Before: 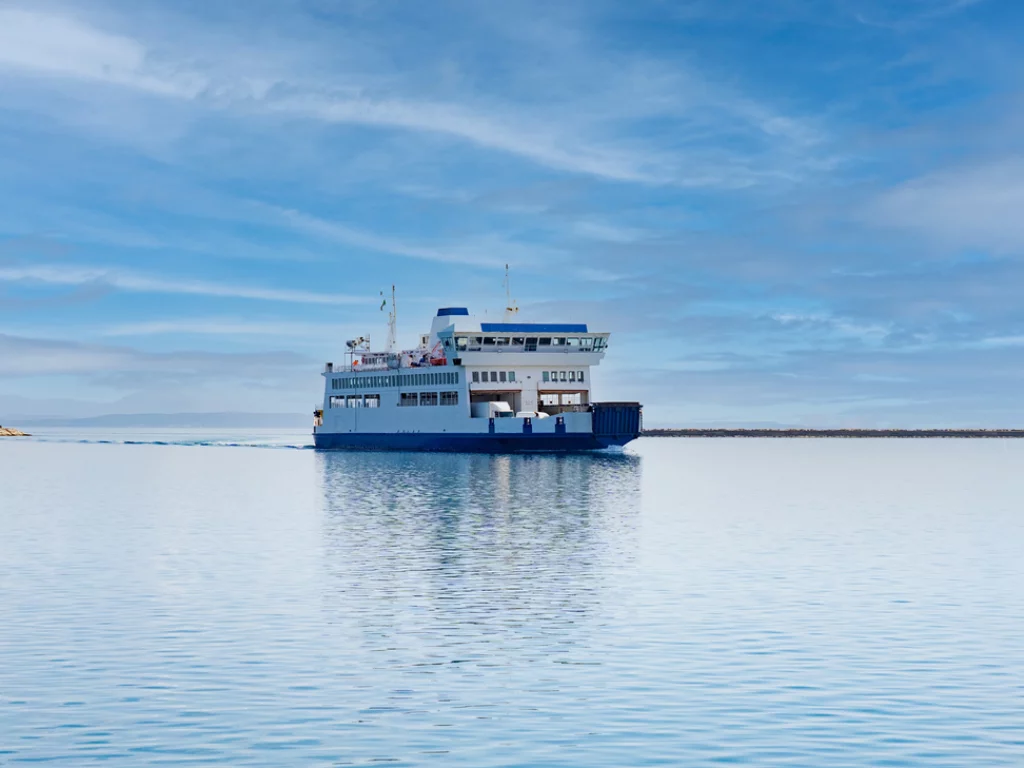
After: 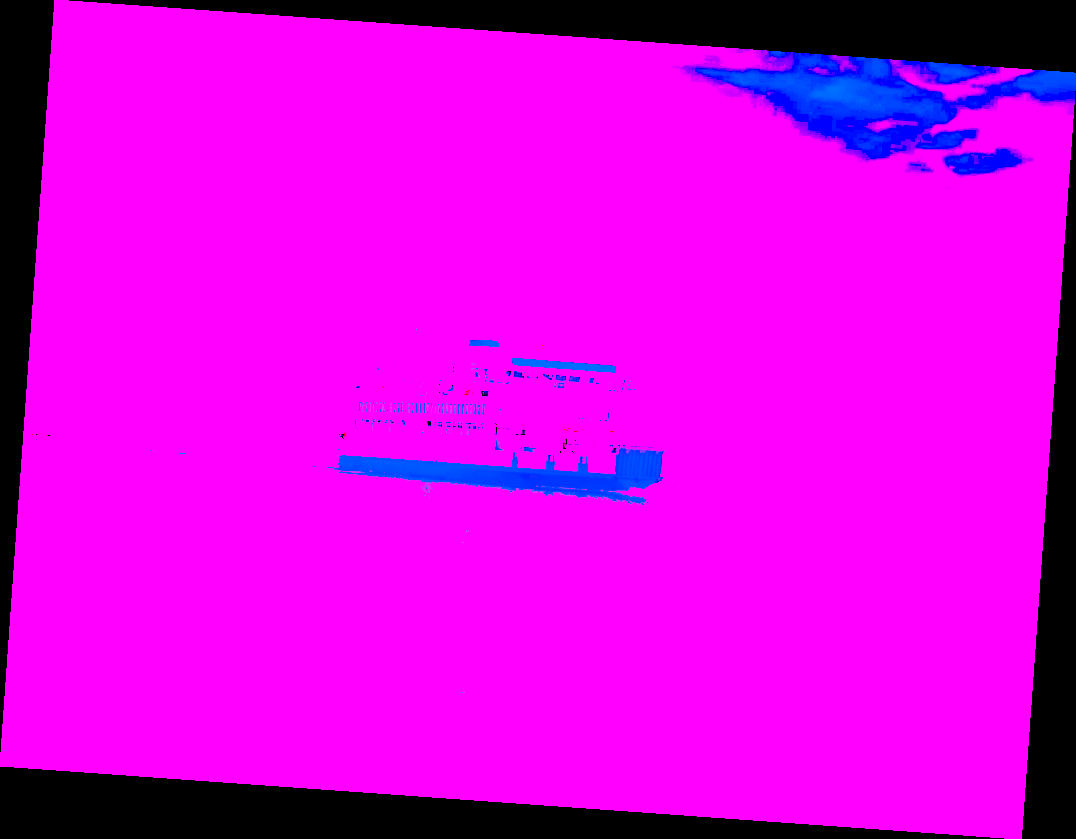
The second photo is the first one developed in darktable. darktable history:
white balance: red 8, blue 8
contrast brightness saturation: brightness 0.09, saturation 0.19
color balance rgb: linear chroma grading › shadows -3%, linear chroma grading › highlights -4%
rotate and perspective: rotation 4.1°, automatic cropping off
